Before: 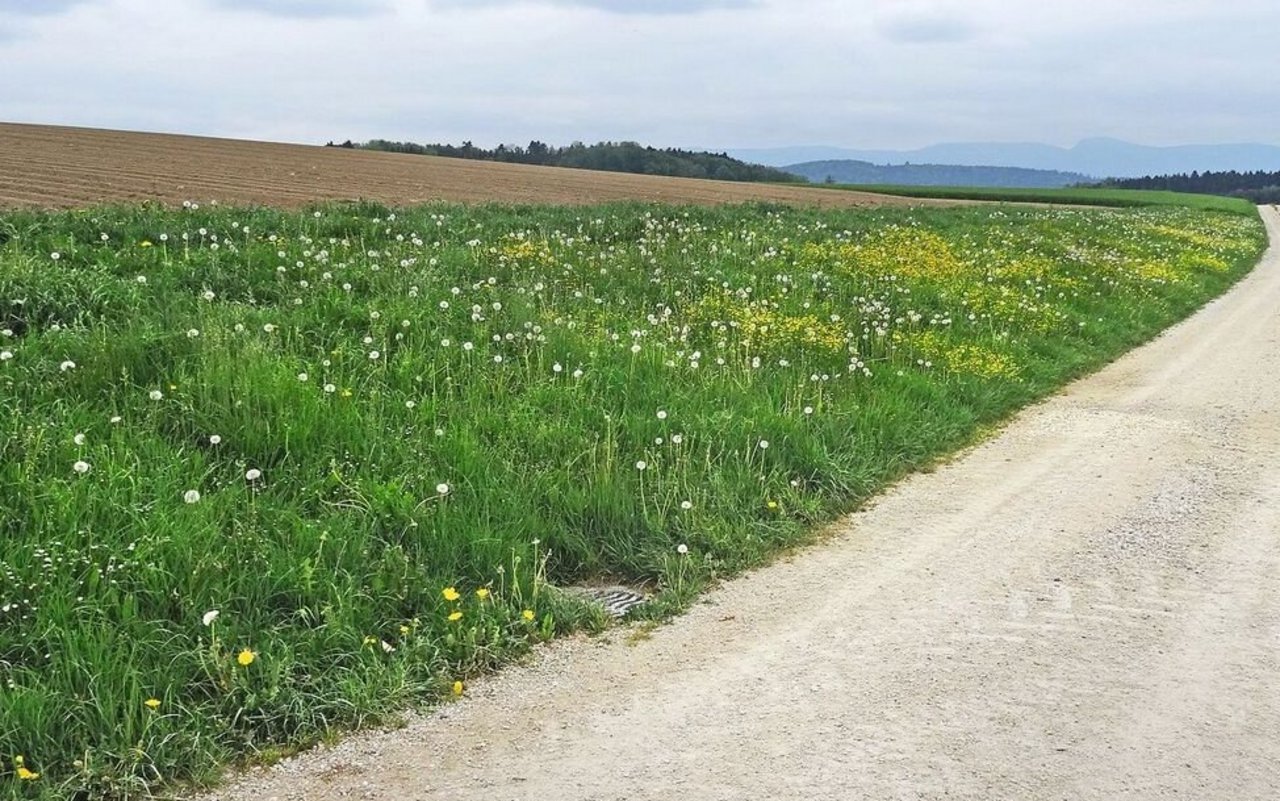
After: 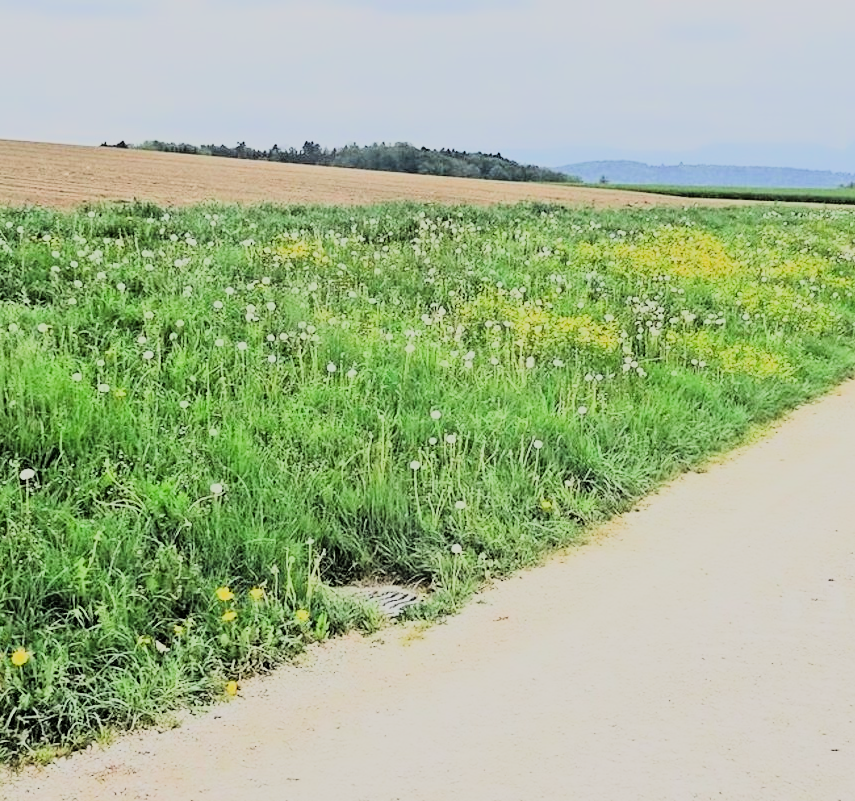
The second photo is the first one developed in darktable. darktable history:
filmic rgb: black relative exposure -7.65 EV, white relative exposure 4.56 EV, hardness 3.61
crop and rotate: left 17.732%, right 15.423%
rgb curve: curves: ch0 [(0, 0) (0.21, 0.15) (0.24, 0.21) (0.5, 0.75) (0.75, 0.96) (0.89, 0.99) (1, 1)]; ch1 [(0, 0.02) (0.21, 0.13) (0.25, 0.2) (0.5, 0.67) (0.75, 0.9) (0.89, 0.97) (1, 1)]; ch2 [(0, 0.02) (0.21, 0.13) (0.25, 0.2) (0.5, 0.67) (0.75, 0.9) (0.89, 0.97) (1, 1)], compensate middle gray true
